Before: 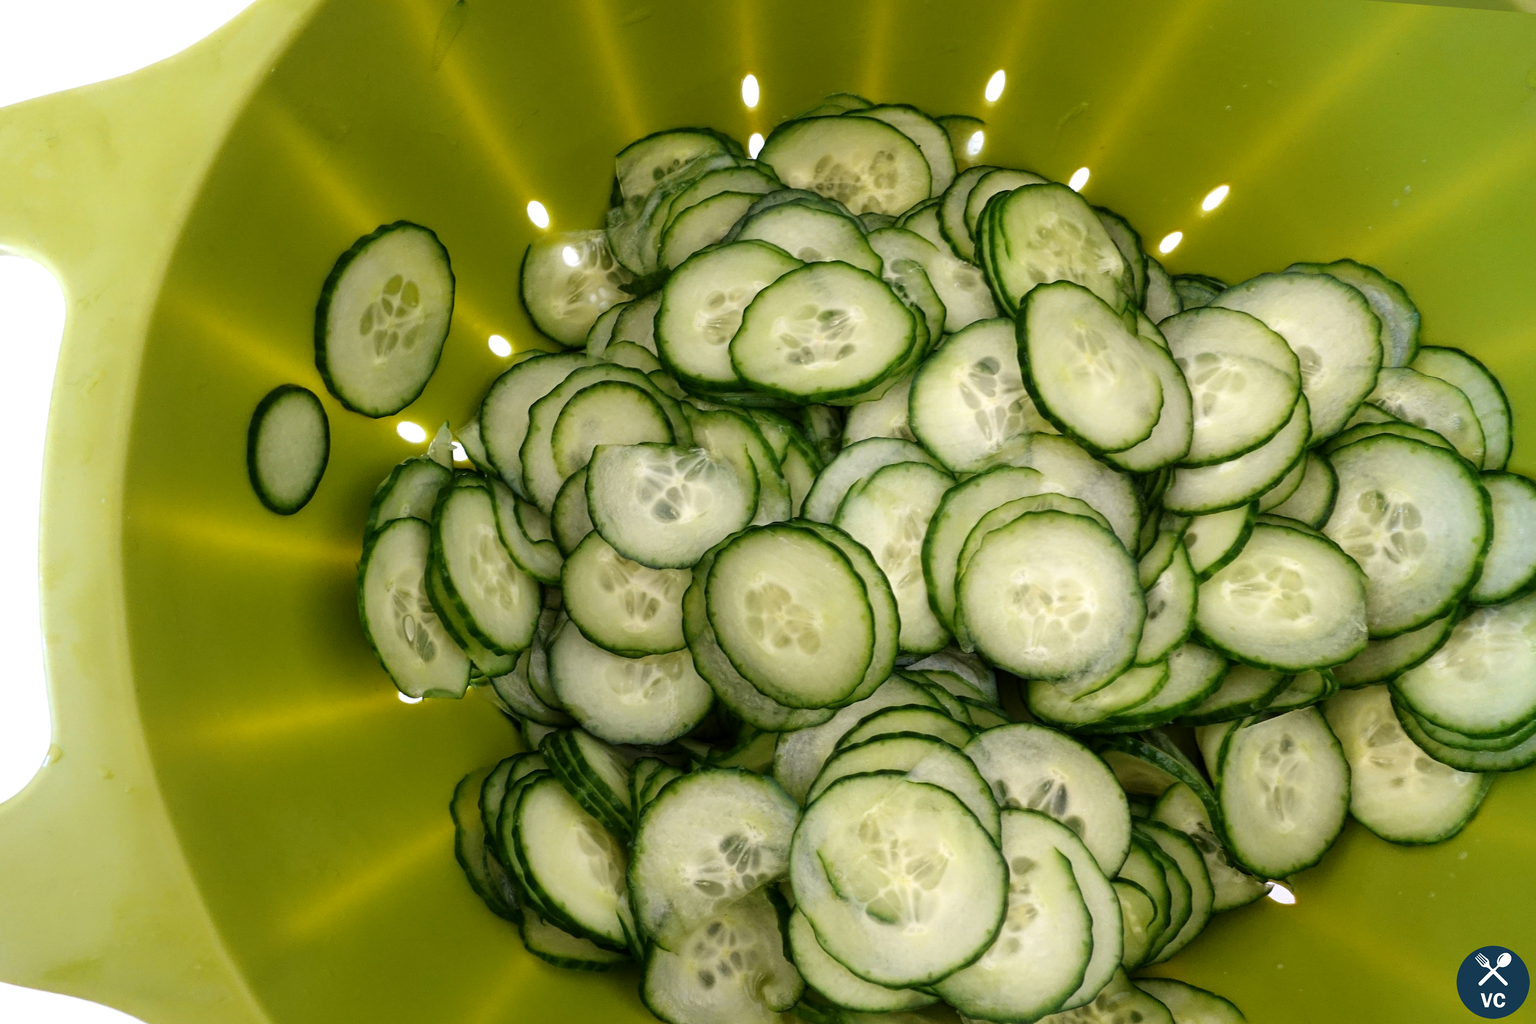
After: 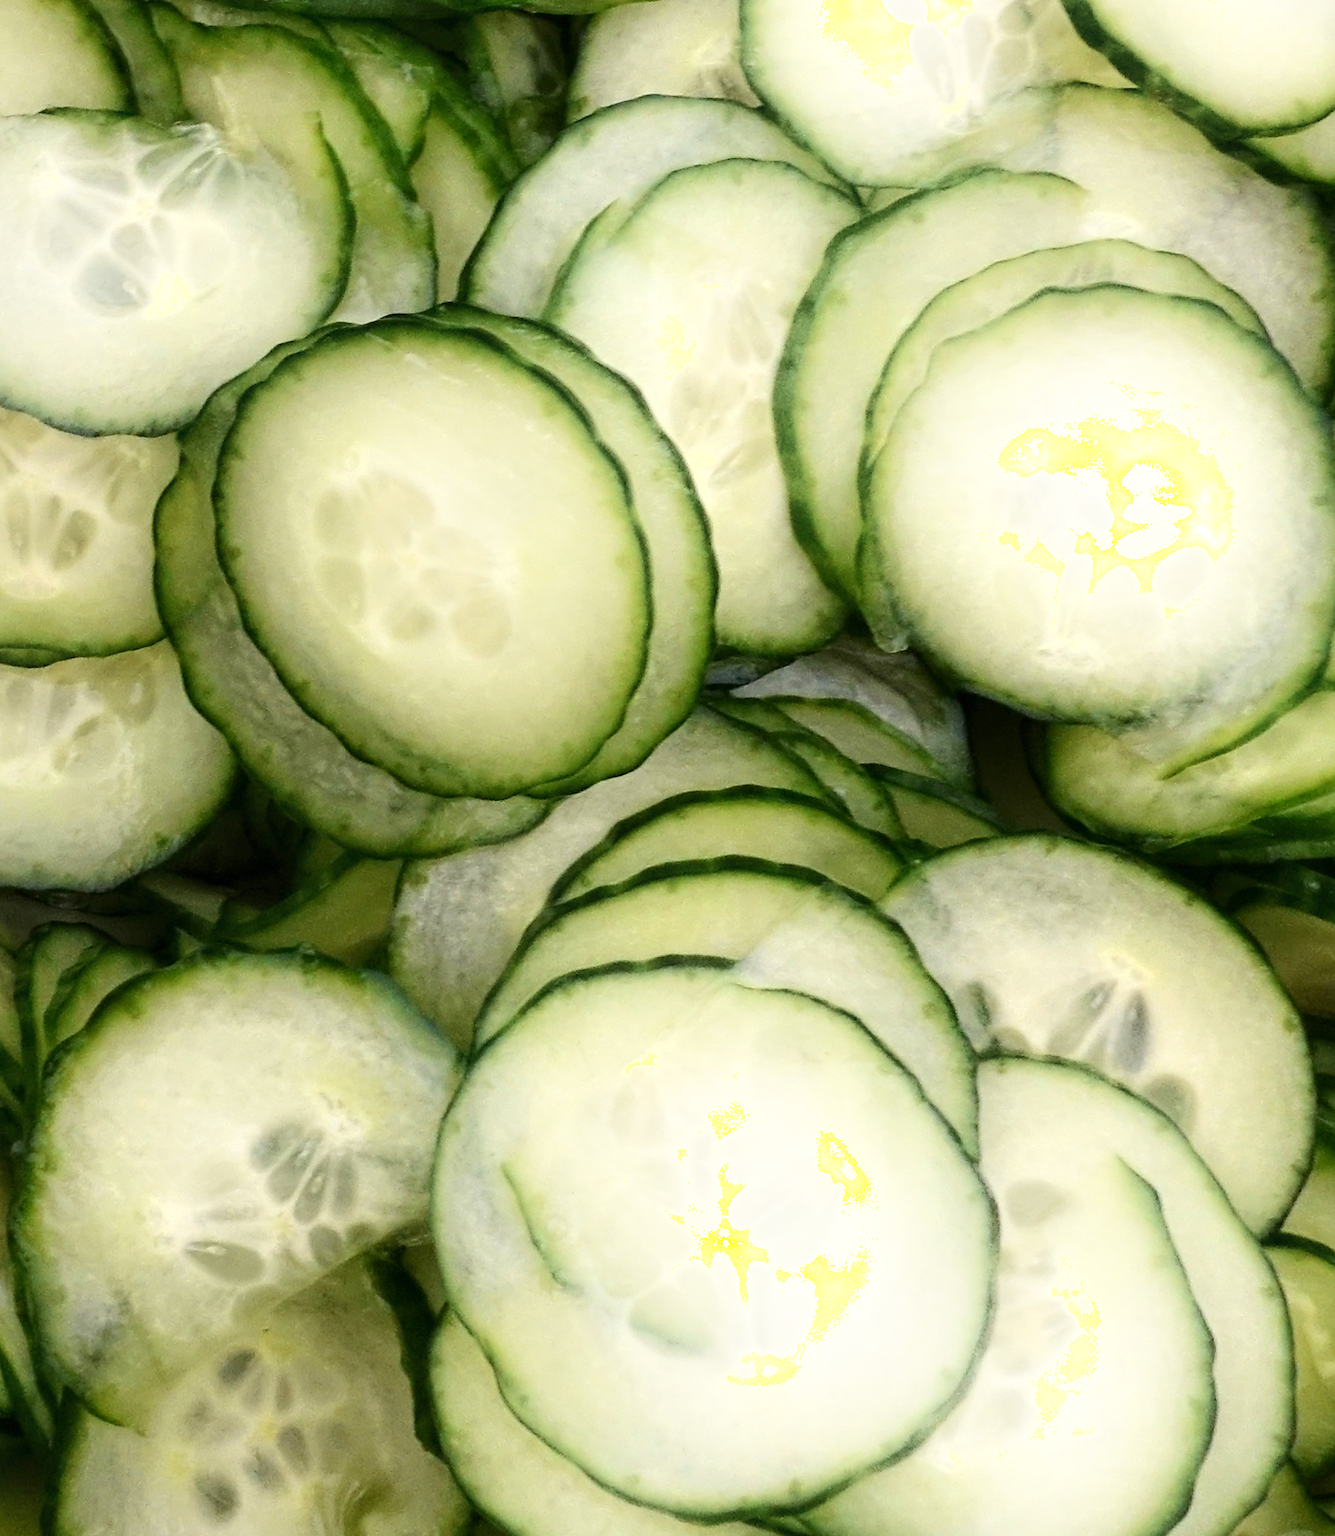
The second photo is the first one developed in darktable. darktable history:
crop: left 40.555%, top 39.122%, right 25.837%, bottom 2.887%
shadows and highlights: highlights 70.28, highlights color adjustment 0.309%, soften with gaussian
exposure: black level correction 0, exposure 0.301 EV, compensate highlight preservation false
